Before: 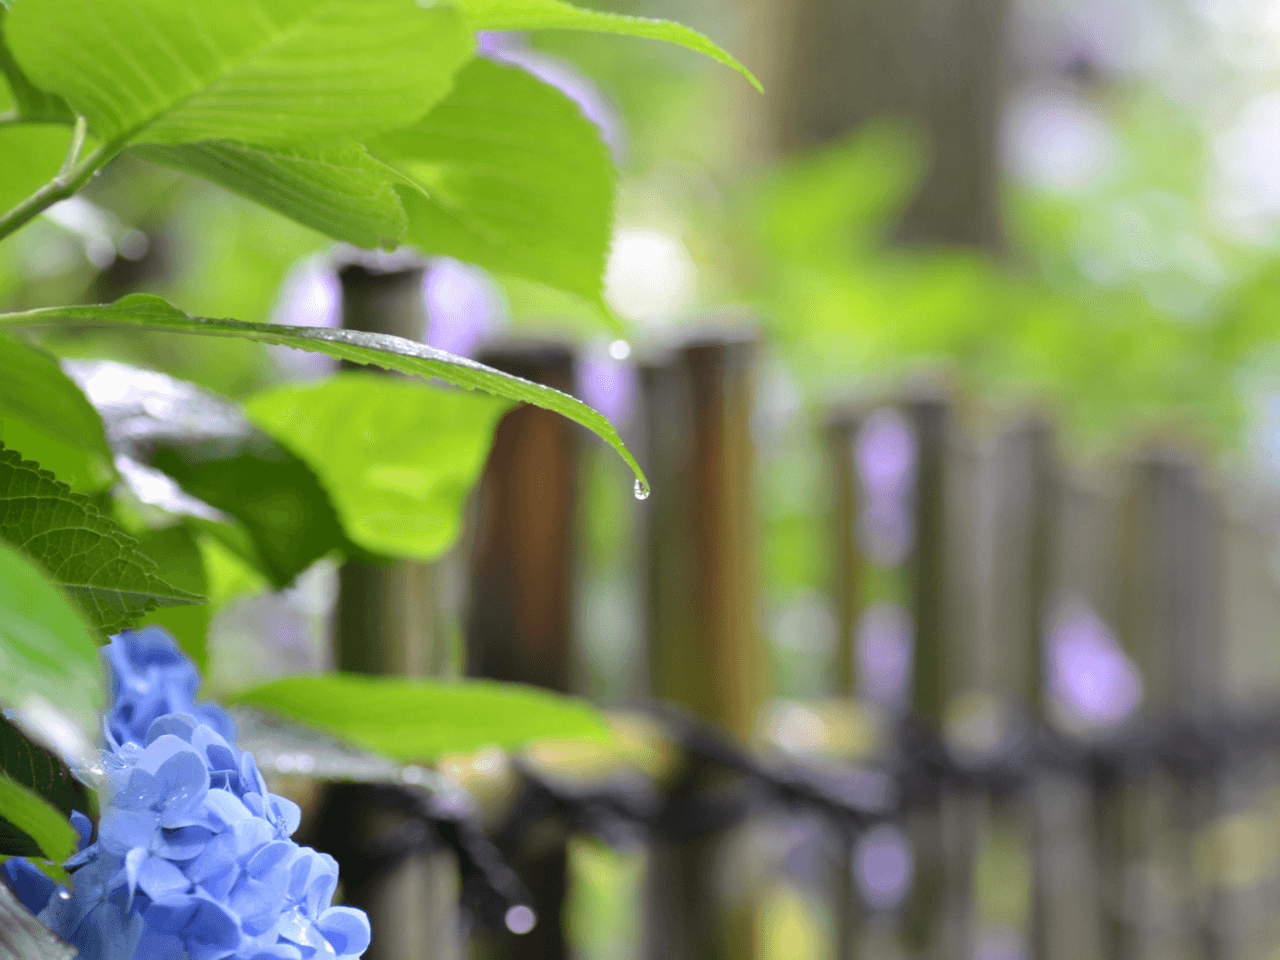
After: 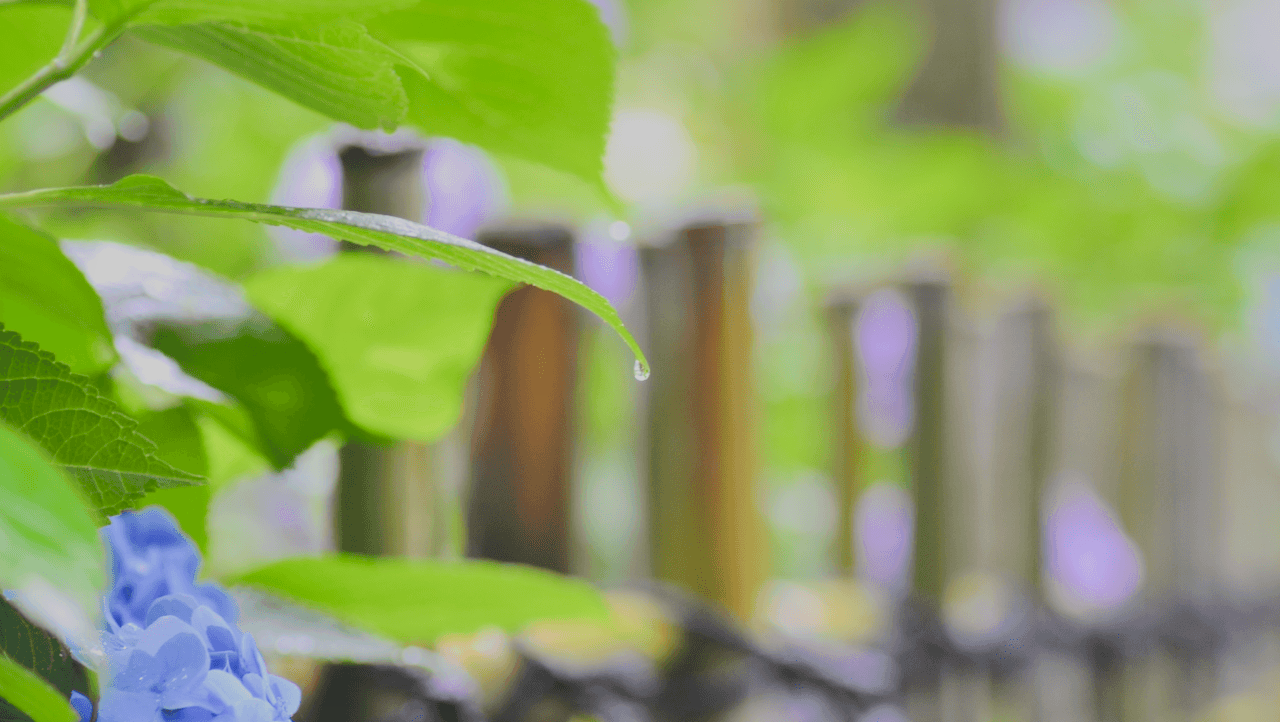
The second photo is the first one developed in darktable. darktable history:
exposure: black level correction -0.006, exposure 1 EV, compensate highlight preservation false
filmic rgb: middle gray luminance 29.9%, black relative exposure -9.03 EV, white relative exposure 6.99 EV, threshold 3.01 EV, target black luminance 0%, hardness 2.94, latitude 1.72%, contrast 0.962, highlights saturation mix 5.67%, shadows ↔ highlights balance 11.8%, color science v5 (2021), iterations of high-quality reconstruction 0, contrast in shadows safe, contrast in highlights safe, enable highlight reconstruction true
shadows and highlights: on, module defaults
crop and rotate: top 12.427%, bottom 12.295%
